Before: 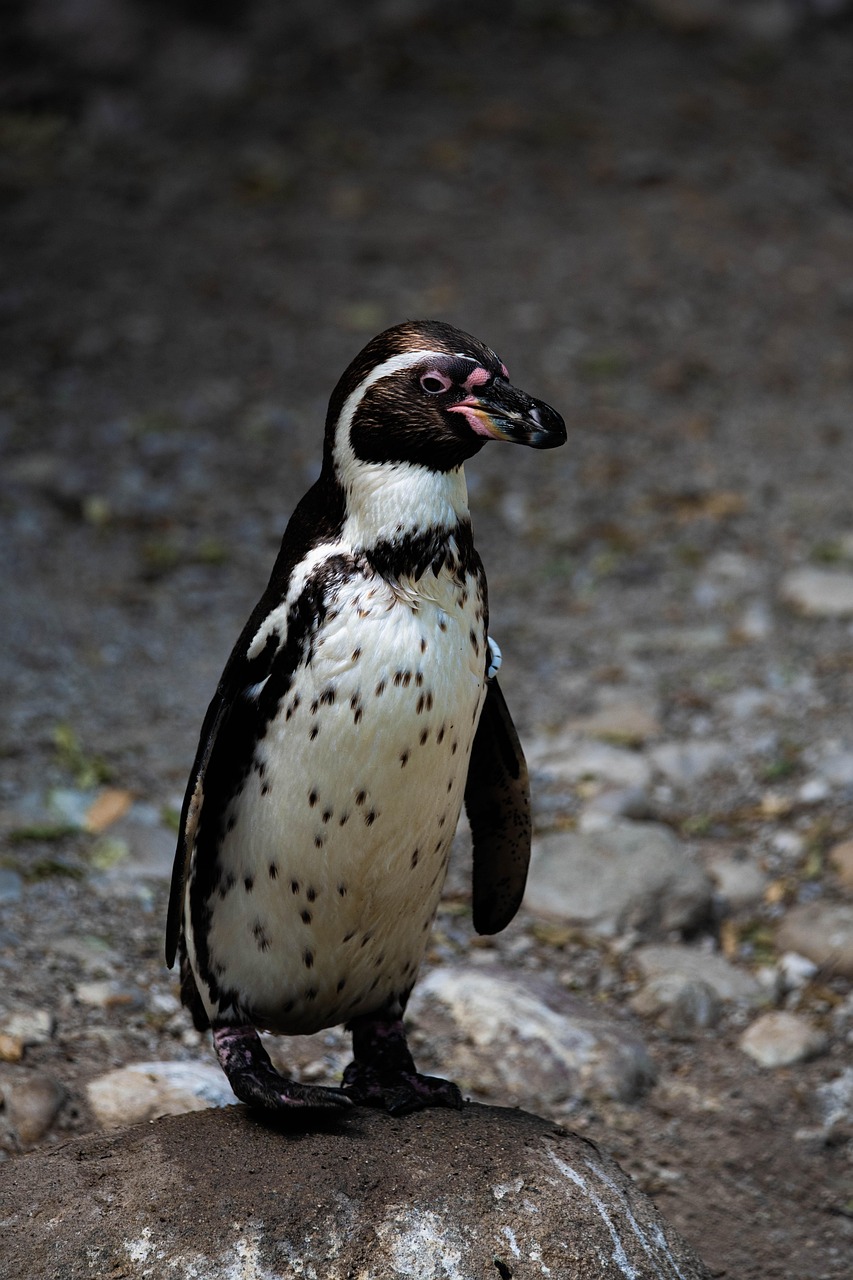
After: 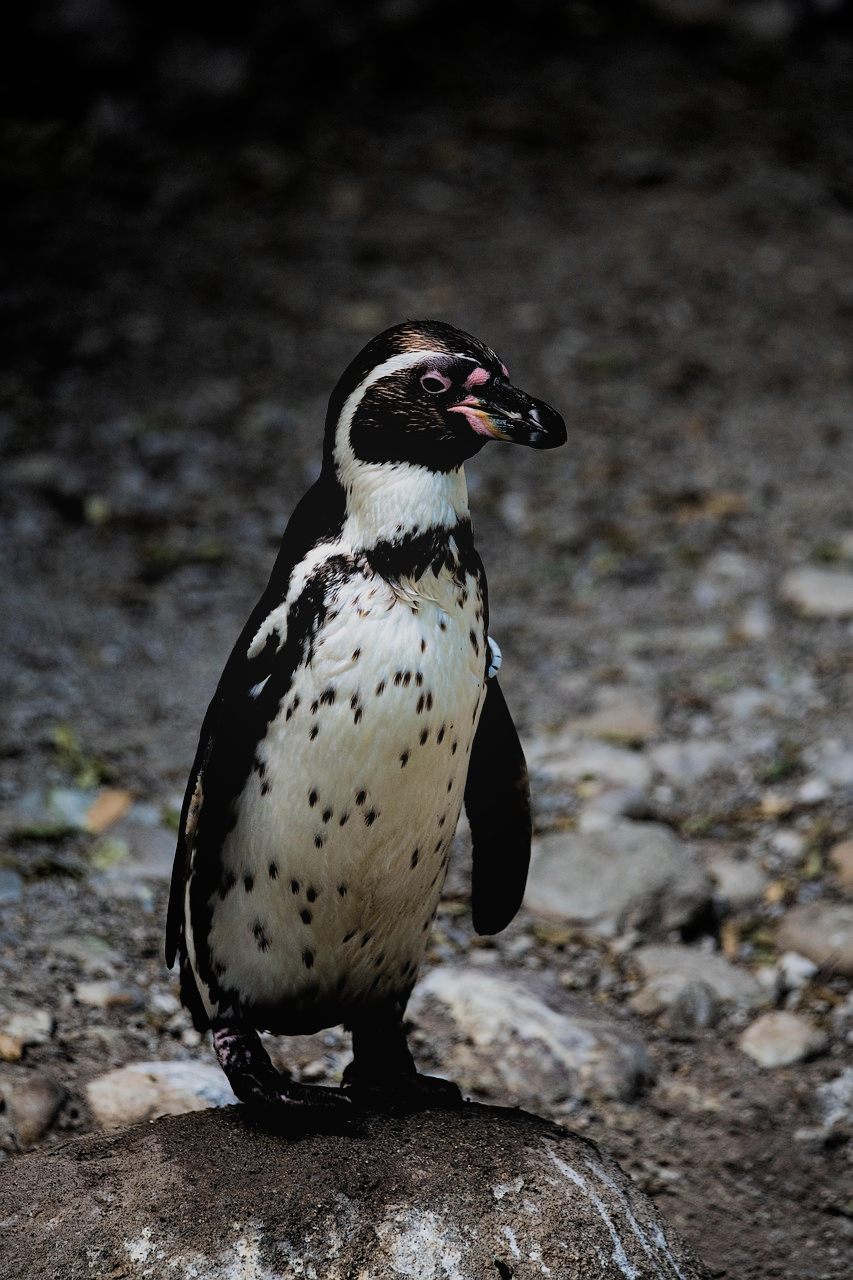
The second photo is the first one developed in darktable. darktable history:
bloom: size 38%, threshold 95%, strength 30%
filmic rgb: black relative exposure -5 EV, hardness 2.88, contrast 1.2, highlights saturation mix -30%
